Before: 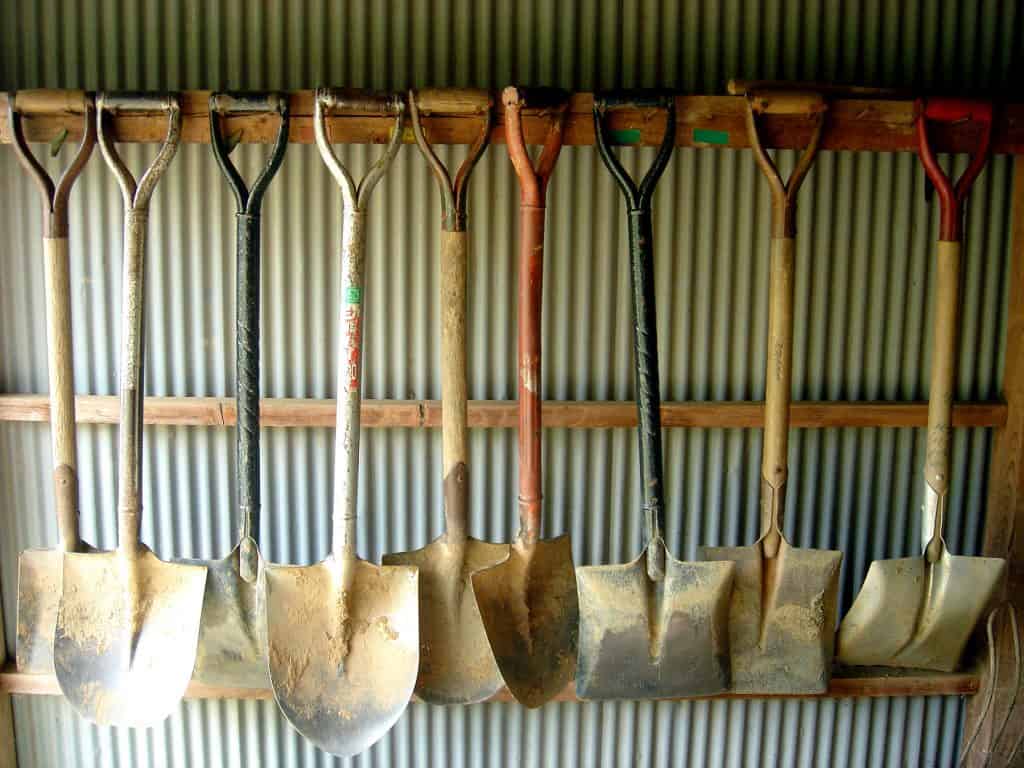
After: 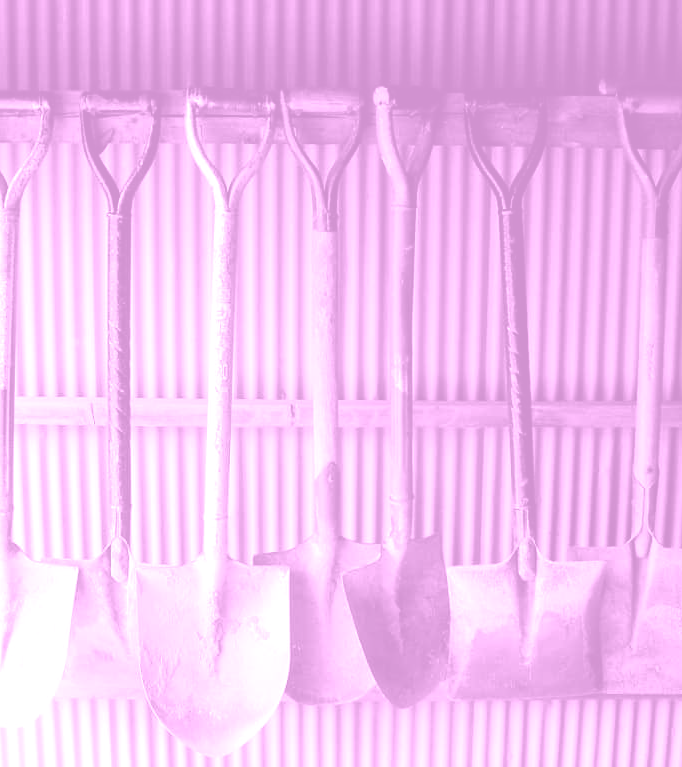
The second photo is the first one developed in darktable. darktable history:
crop and rotate: left 12.648%, right 20.685%
tone equalizer: -8 EV -1.08 EV, -7 EV -1.01 EV, -6 EV -0.867 EV, -5 EV -0.578 EV, -3 EV 0.578 EV, -2 EV 0.867 EV, -1 EV 1.01 EV, +0 EV 1.08 EV, edges refinement/feathering 500, mask exposure compensation -1.57 EV, preserve details no
colorize: hue 331.2°, saturation 75%, source mix 30.28%, lightness 70.52%, version 1
